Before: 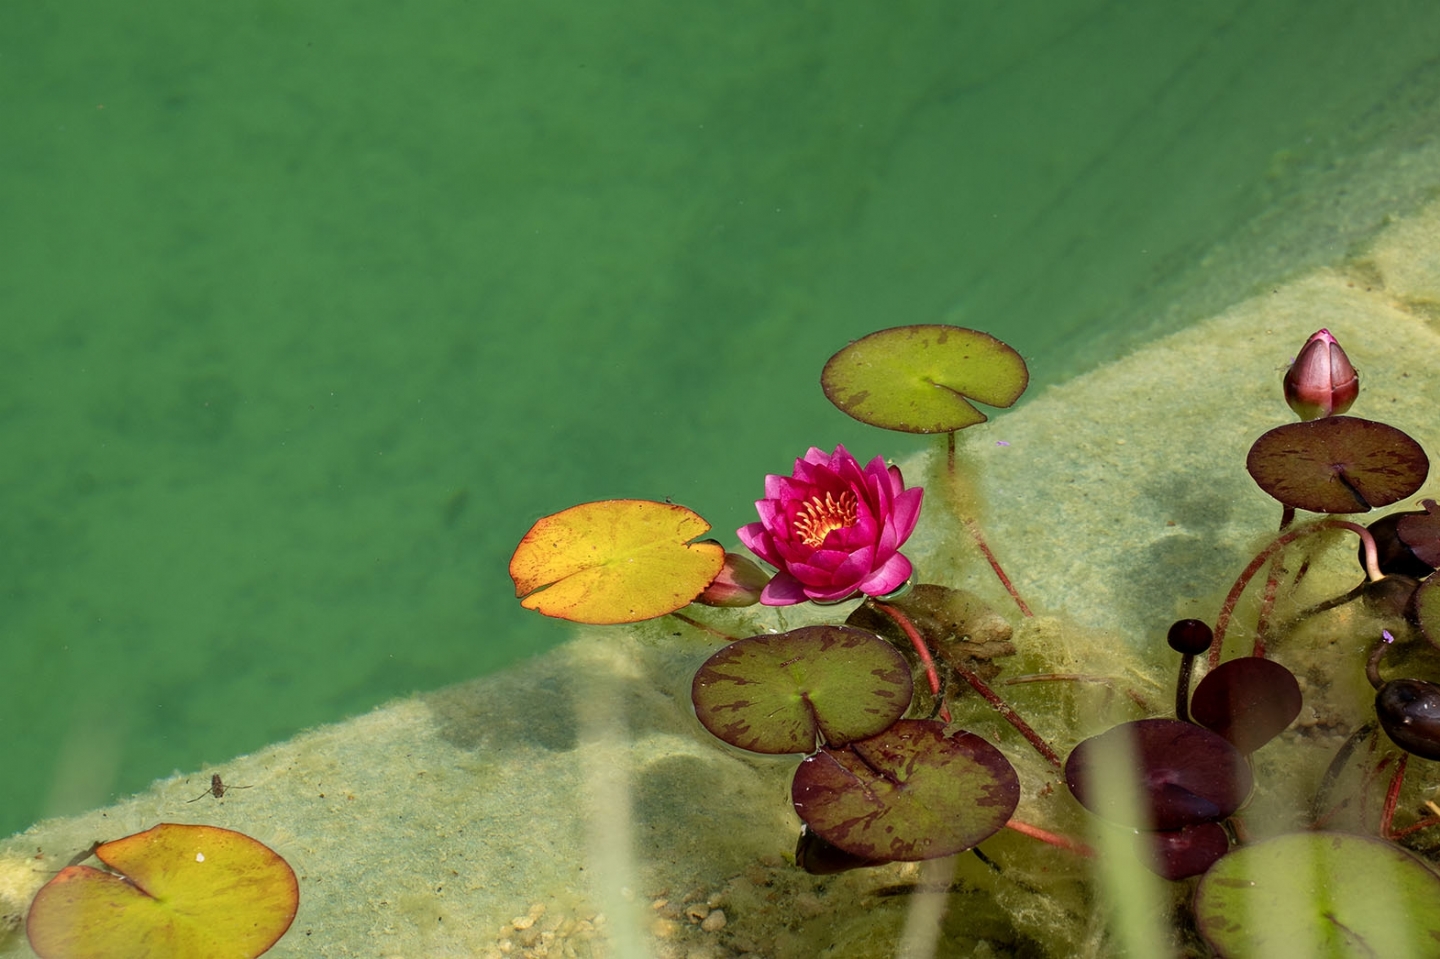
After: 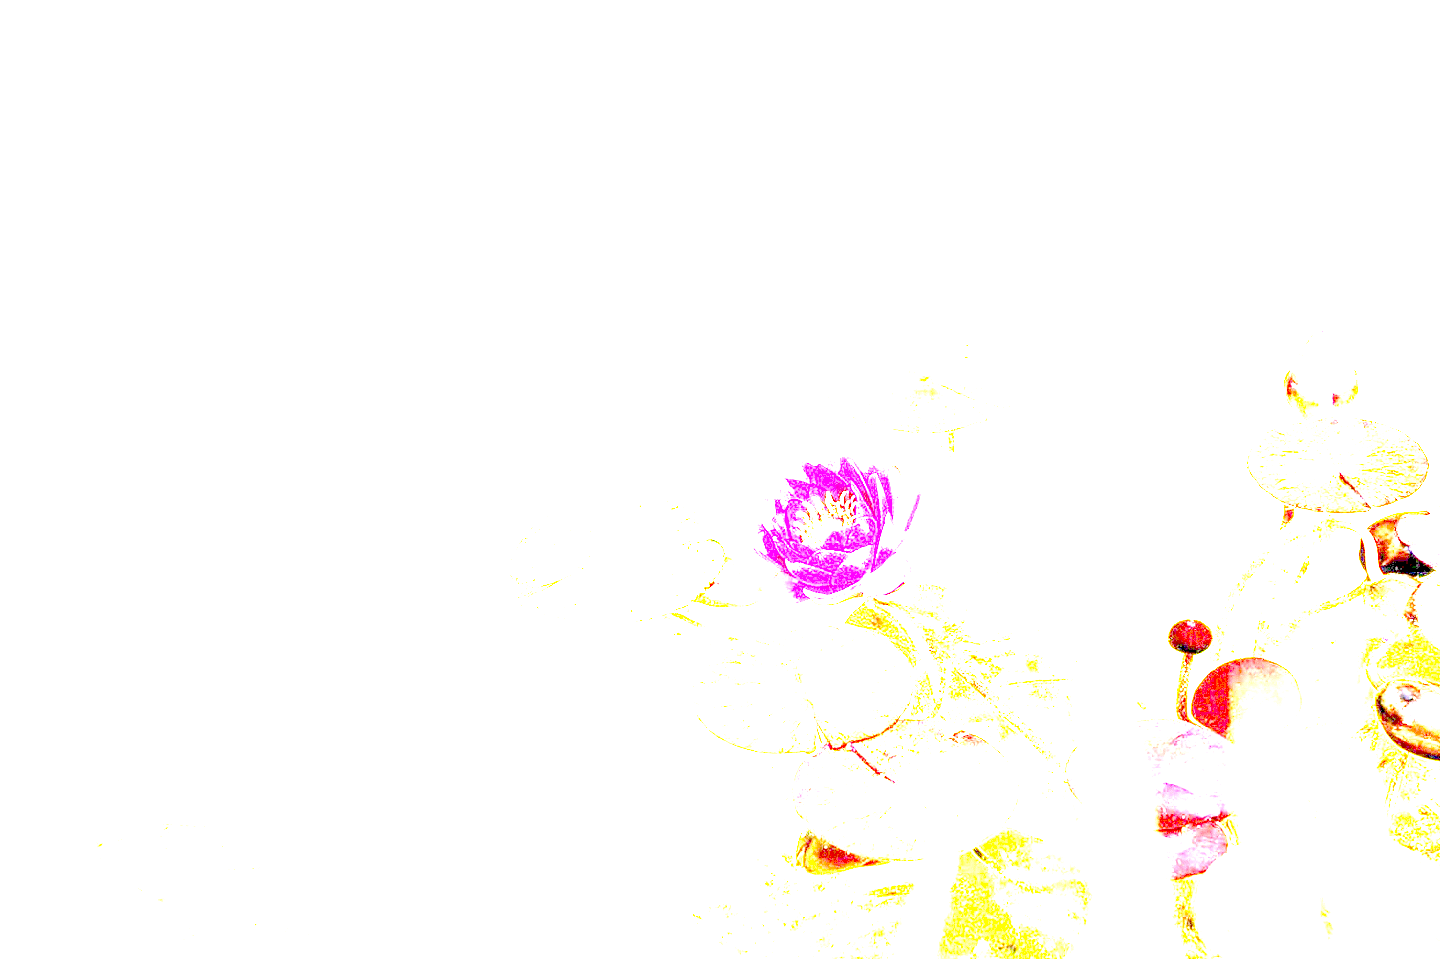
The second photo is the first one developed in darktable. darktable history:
exposure: exposure 7.984 EV, compensate exposure bias true, compensate highlight preservation false
